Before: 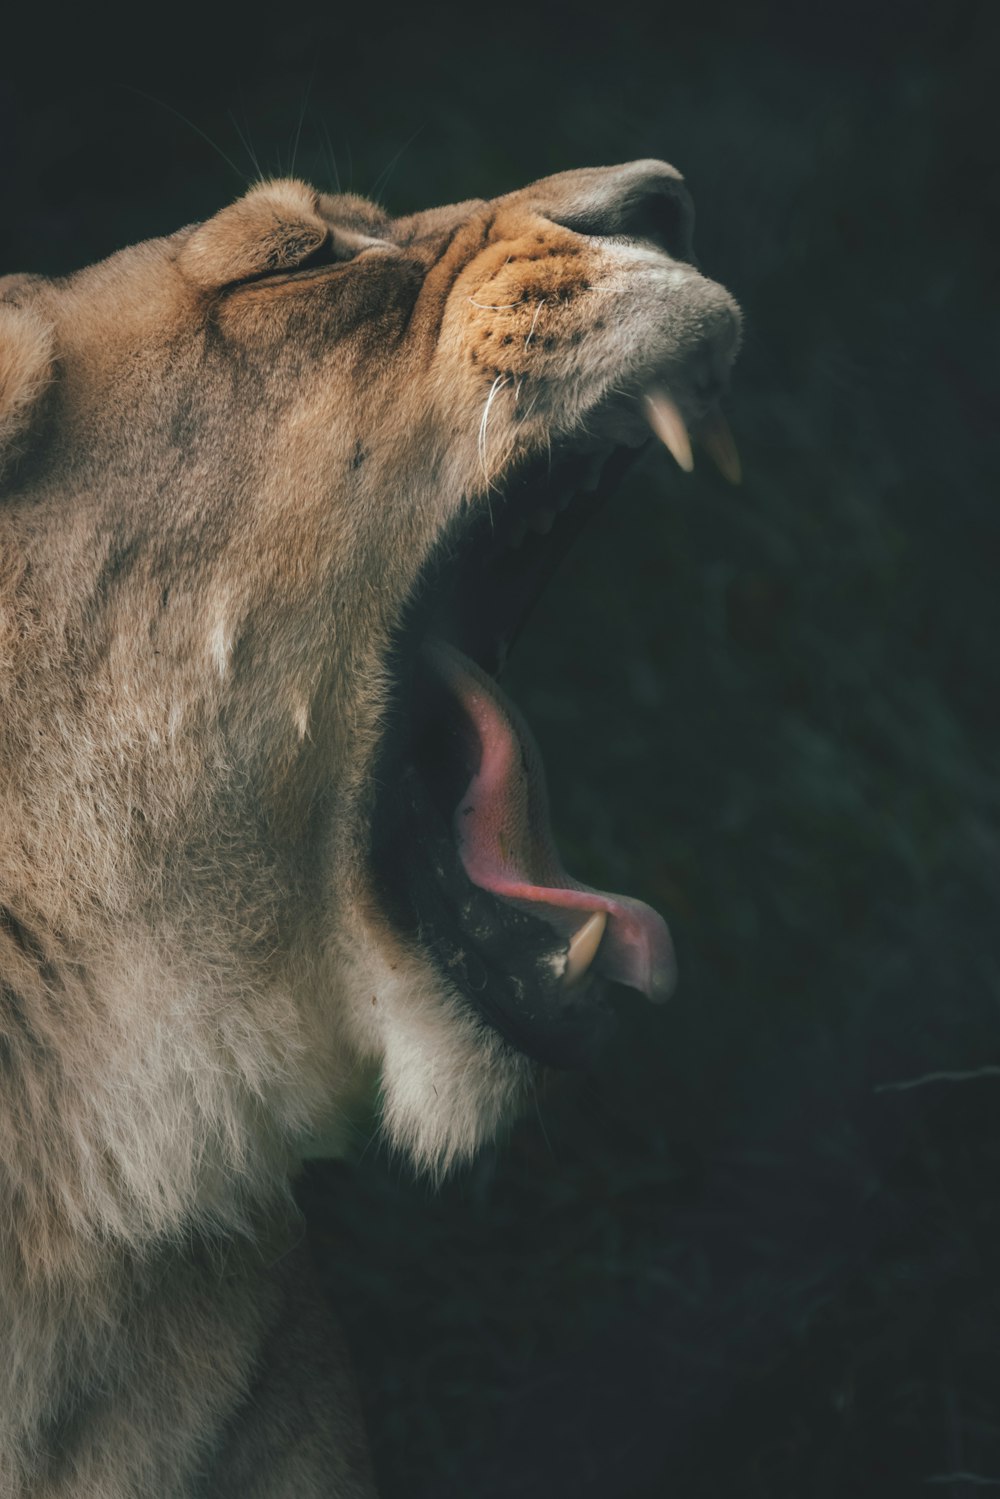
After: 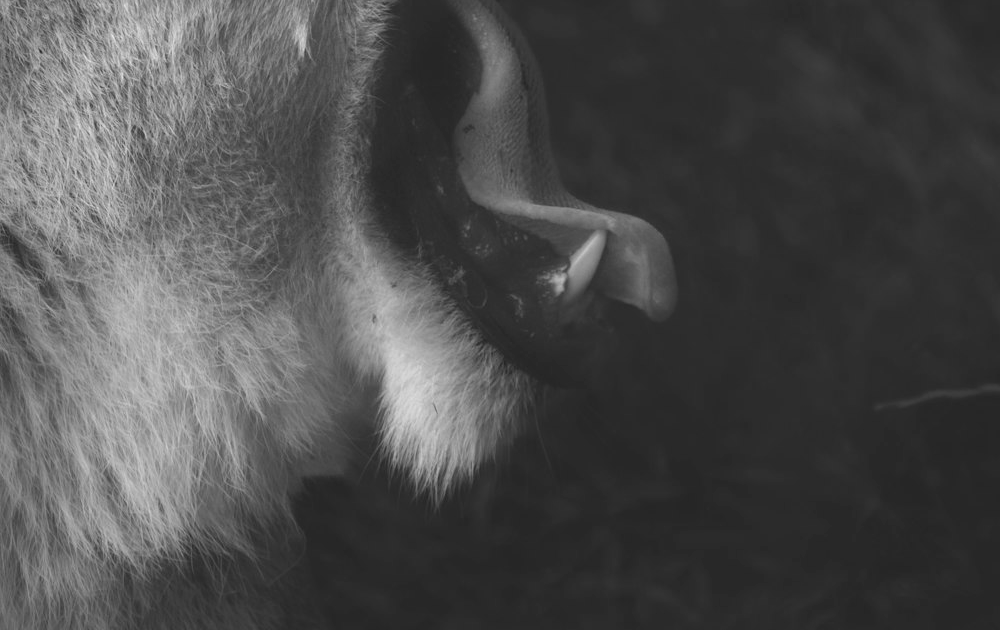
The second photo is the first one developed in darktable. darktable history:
monochrome: on, module defaults
crop: top 45.551%, bottom 12.262%
exposure: exposure 0.3 EV, compensate highlight preservation false
velvia: on, module defaults
